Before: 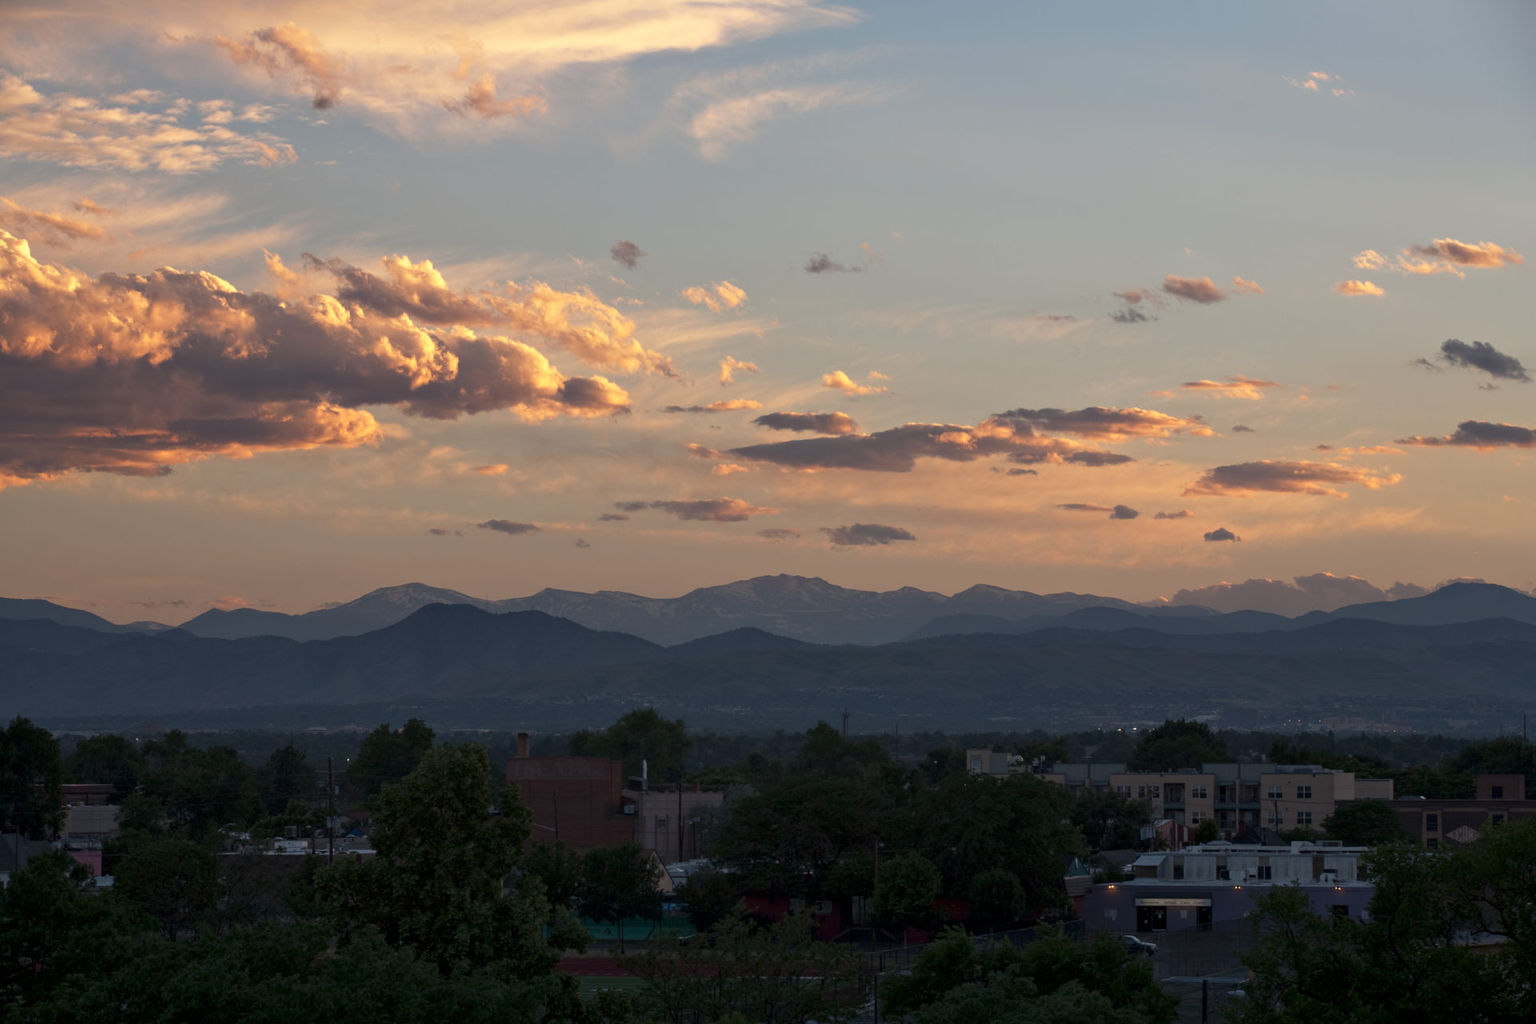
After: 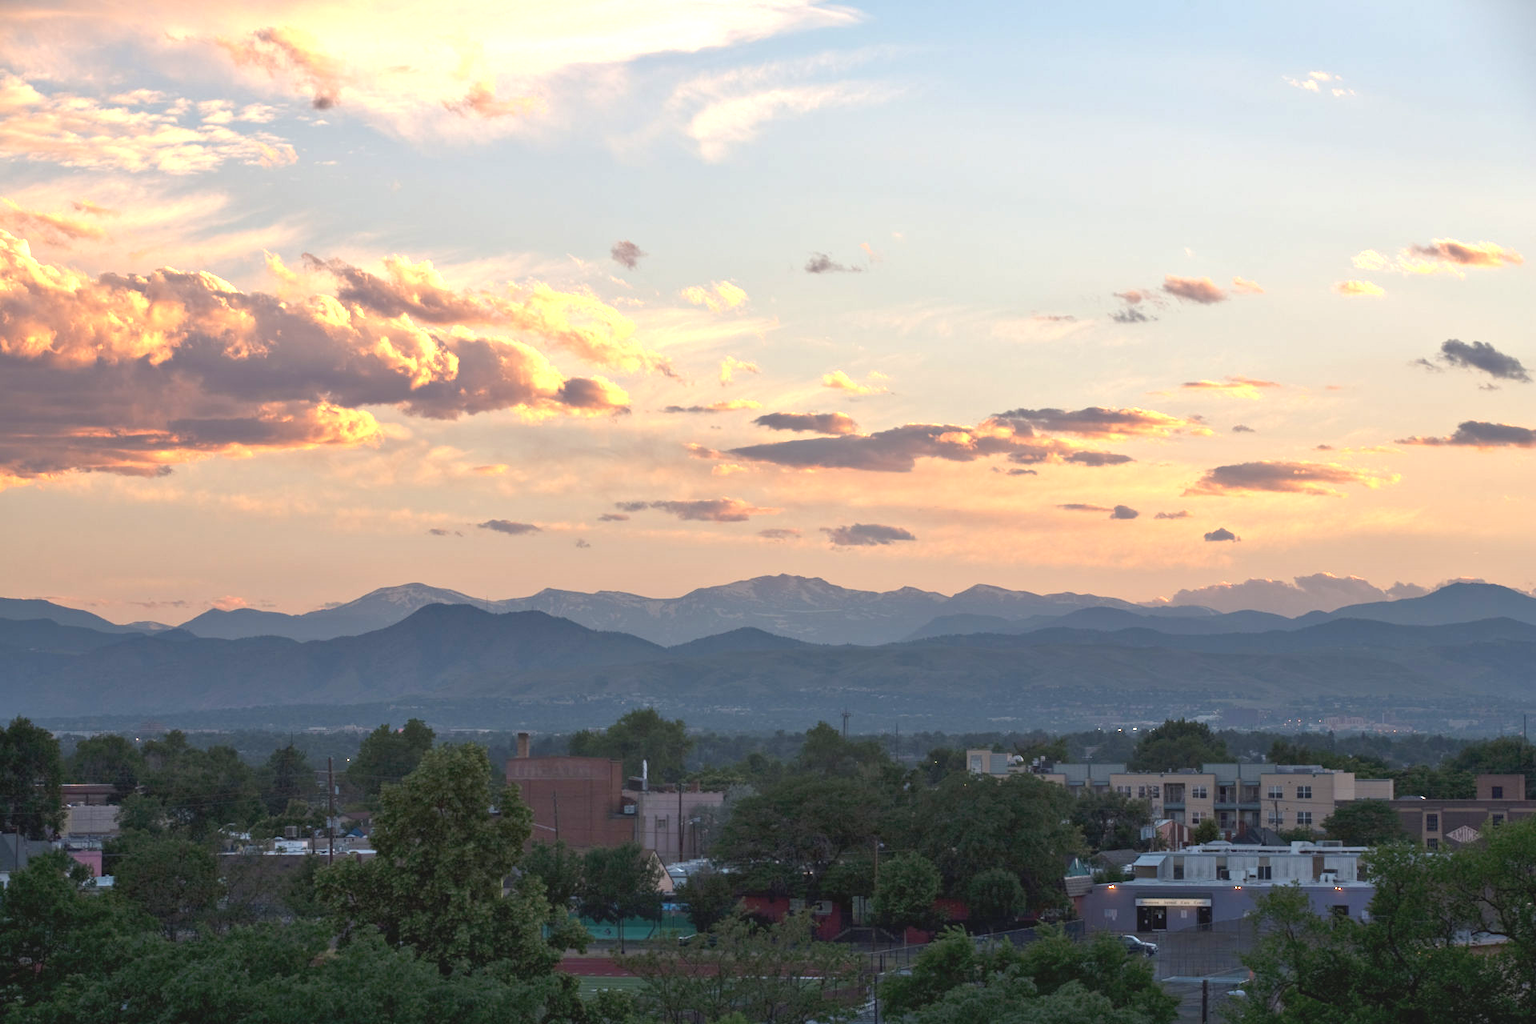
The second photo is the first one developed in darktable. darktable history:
exposure: black level correction -0.002, exposure 1.115 EV, compensate highlight preservation false
tone equalizer: -8 EV 1 EV, -7 EV 1 EV, -6 EV 1 EV, -5 EV 1 EV, -4 EV 1 EV, -3 EV 0.75 EV, -2 EV 0.5 EV, -1 EV 0.25 EV
